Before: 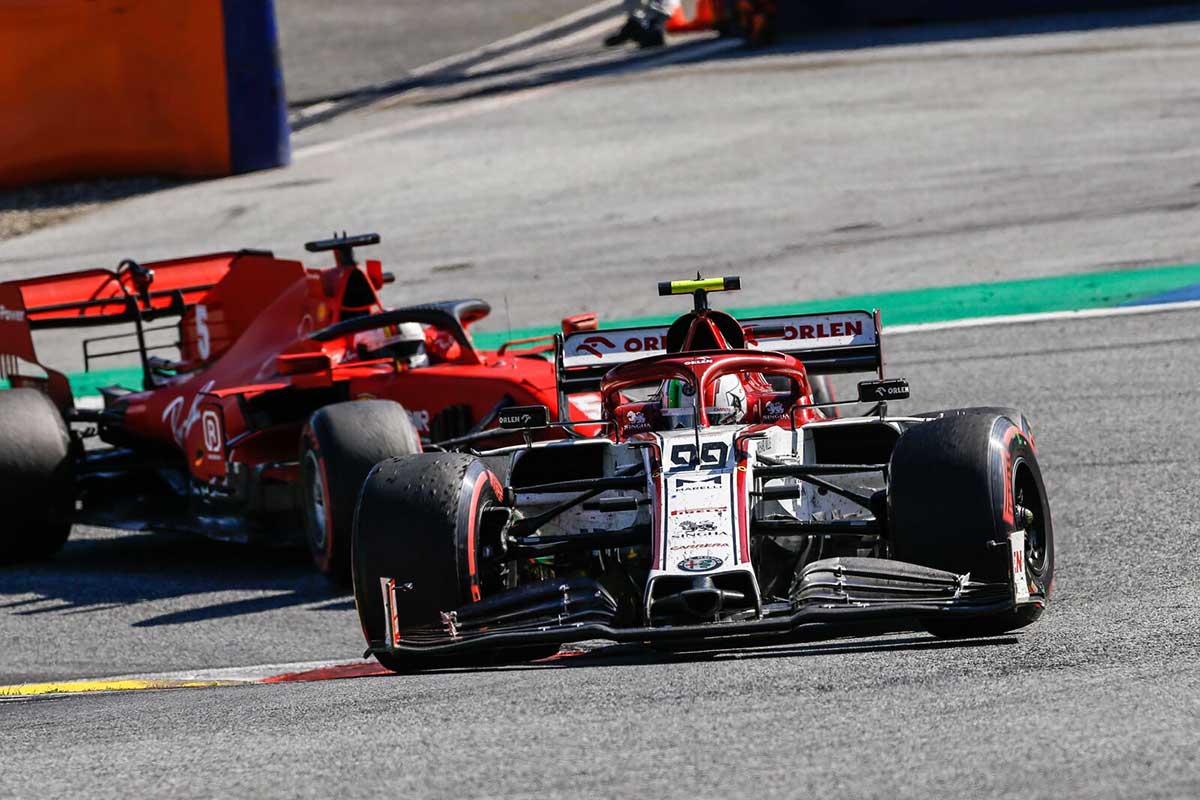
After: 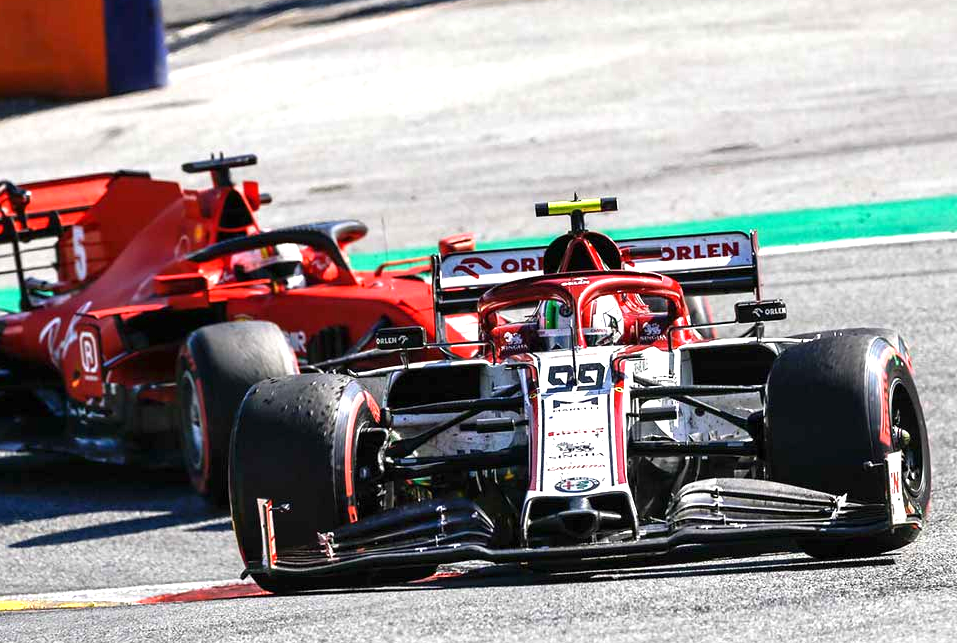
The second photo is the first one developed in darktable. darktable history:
crop and rotate: left 10.277%, top 9.947%, right 9.952%, bottom 9.652%
exposure: exposure 1.001 EV, compensate exposure bias true, compensate highlight preservation false
